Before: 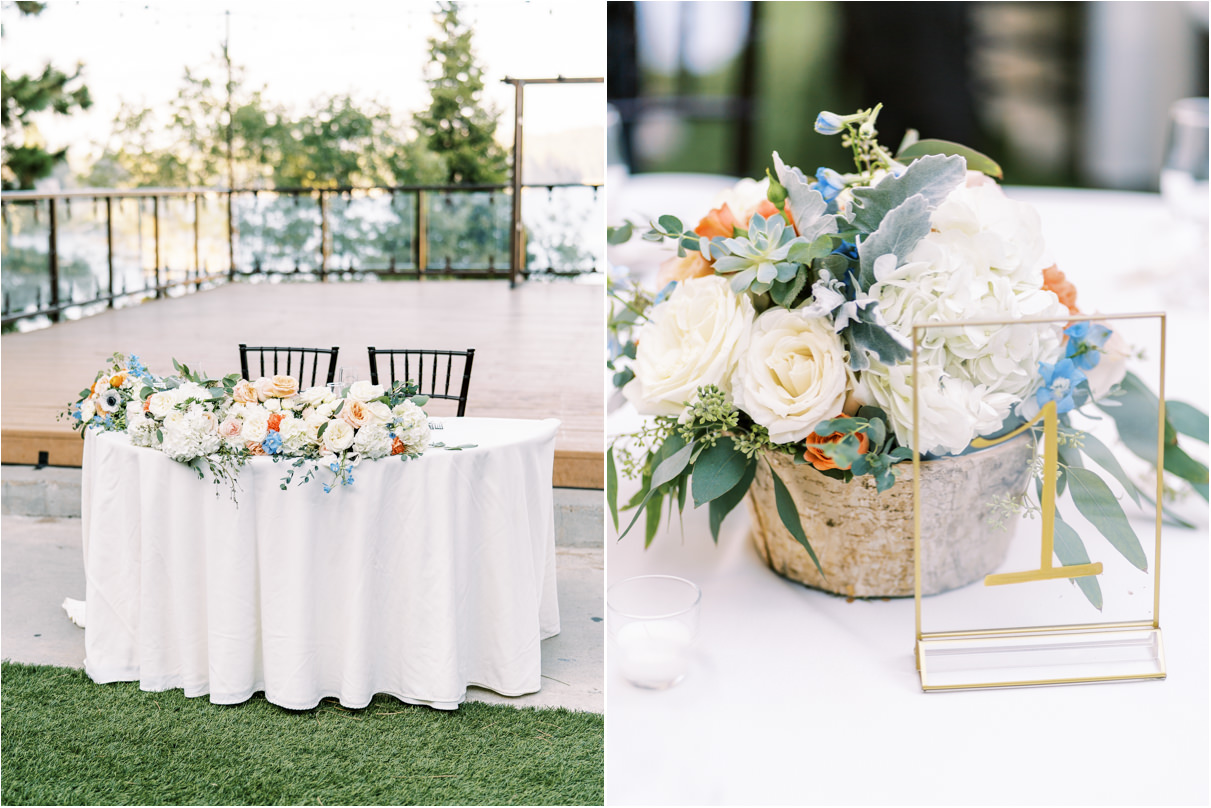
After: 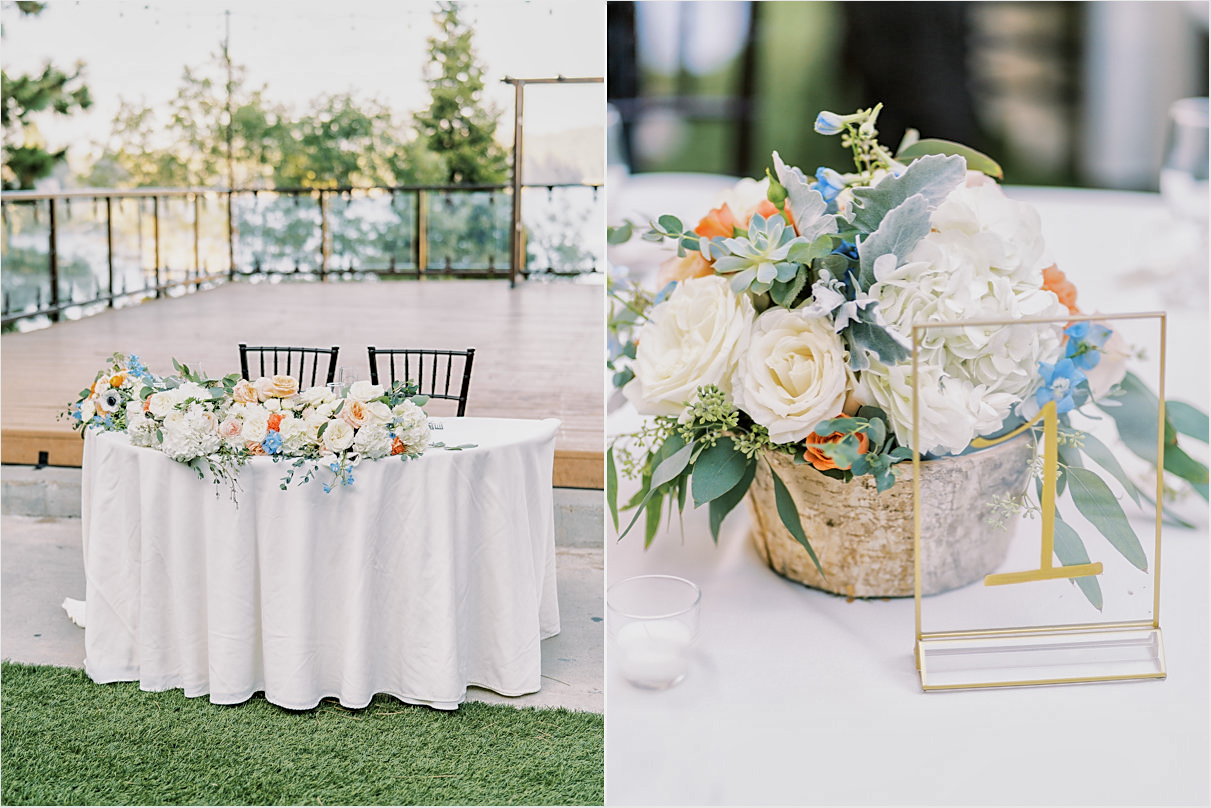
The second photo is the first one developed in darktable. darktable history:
global tonemap: drago (1, 100), detail 1
sharpen: radius 1.864, amount 0.398, threshold 1.271
tone equalizer: on, module defaults
